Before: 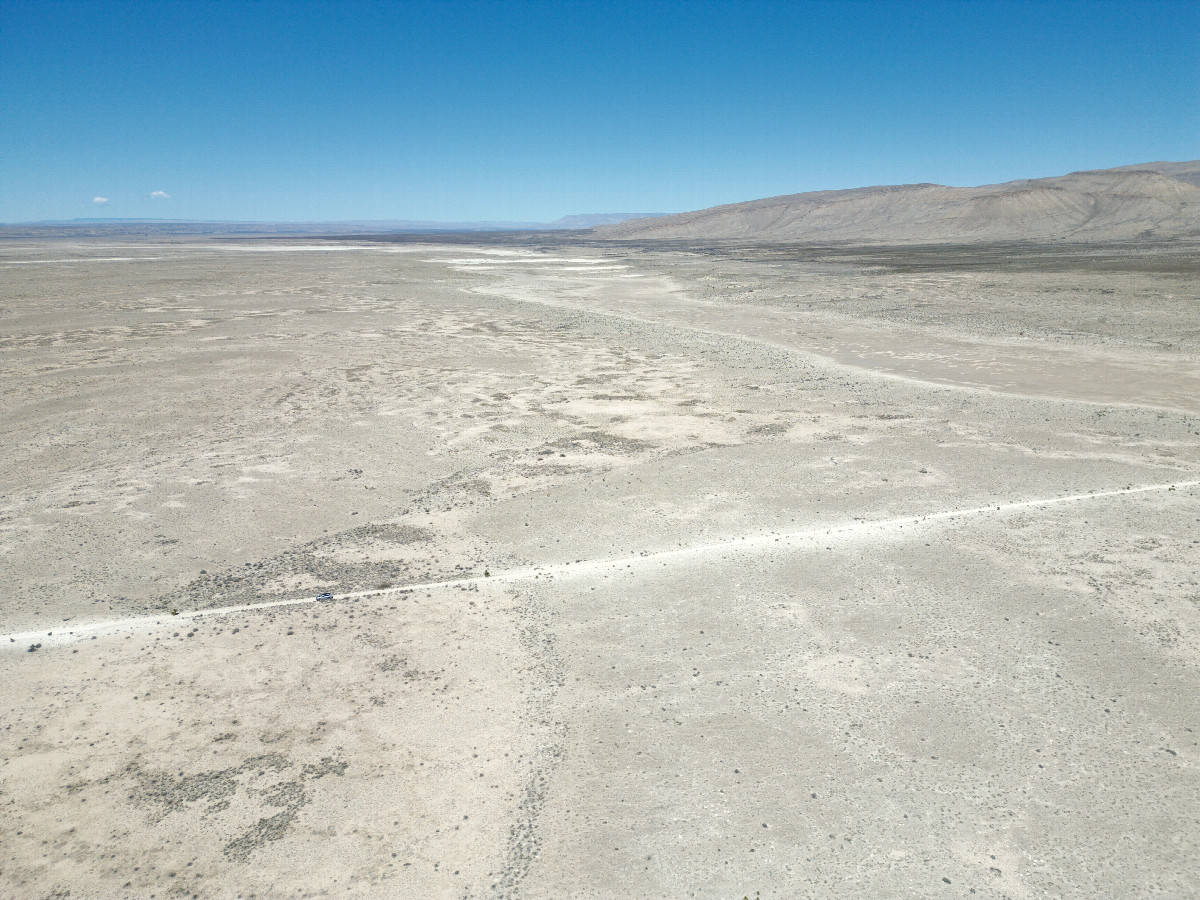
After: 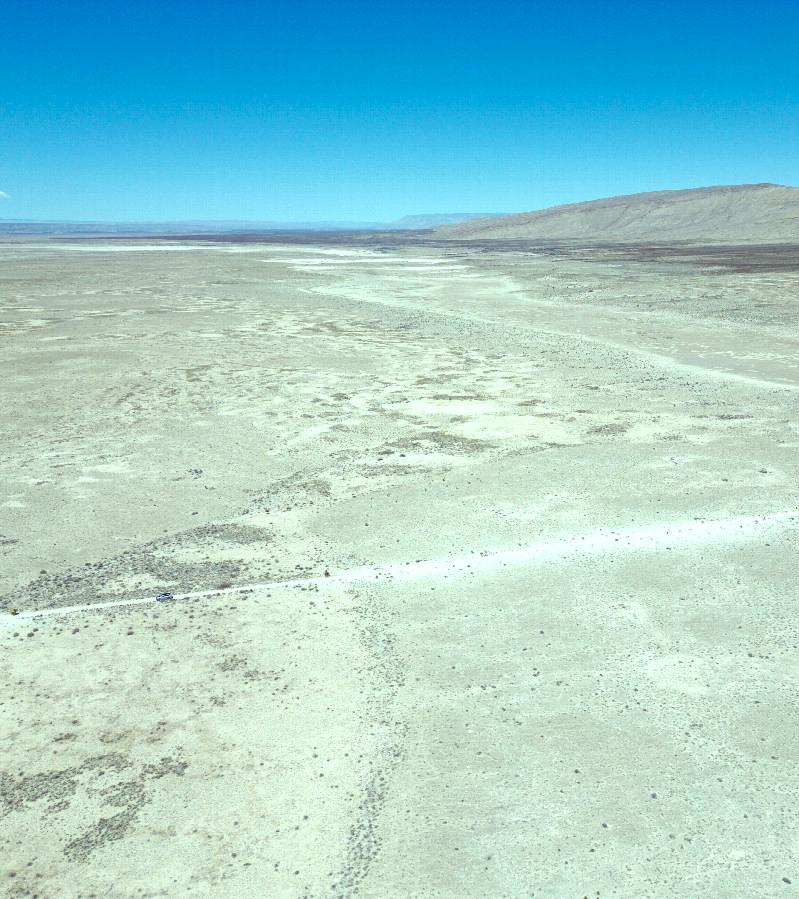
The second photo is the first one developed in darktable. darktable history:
crop and rotate: left 13.409%, right 19.924%
color balance rgb: shadows lift › luminance 0.49%, shadows lift › chroma 6.83%, shadows lift › hue 300.29°, power › hue 208.98°, highlights gain › luminance 20.24%, highlights gain › chroma 2.73%, highlights gain › hue 173.85°, perceptual saturation grading › global saturation 18.05%
